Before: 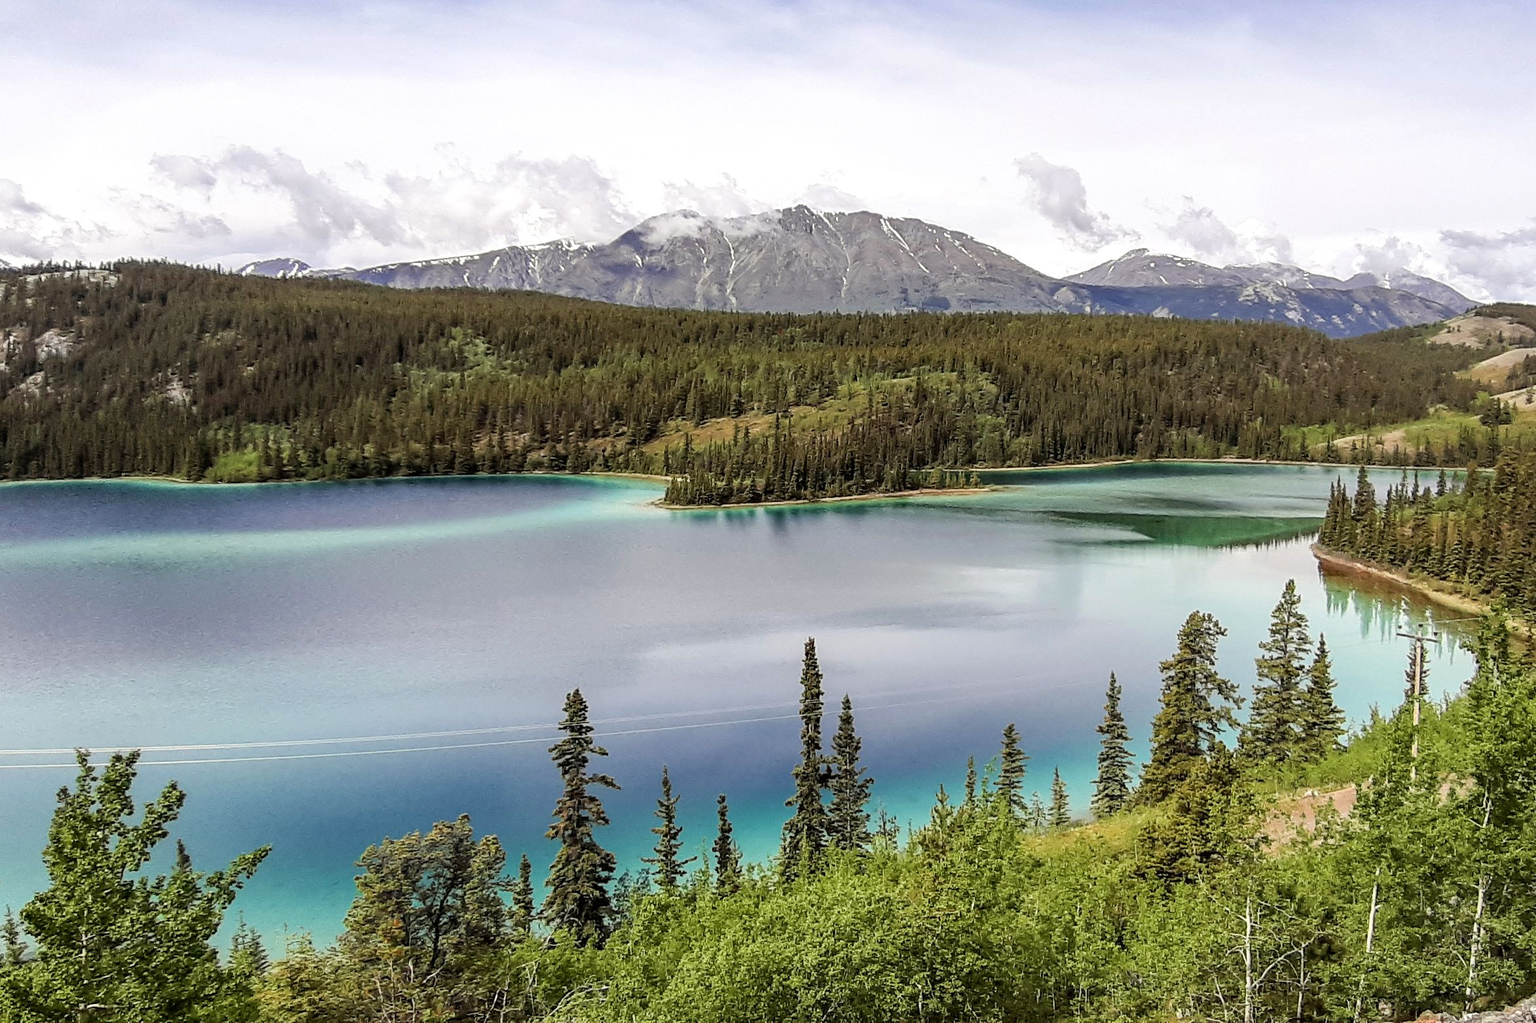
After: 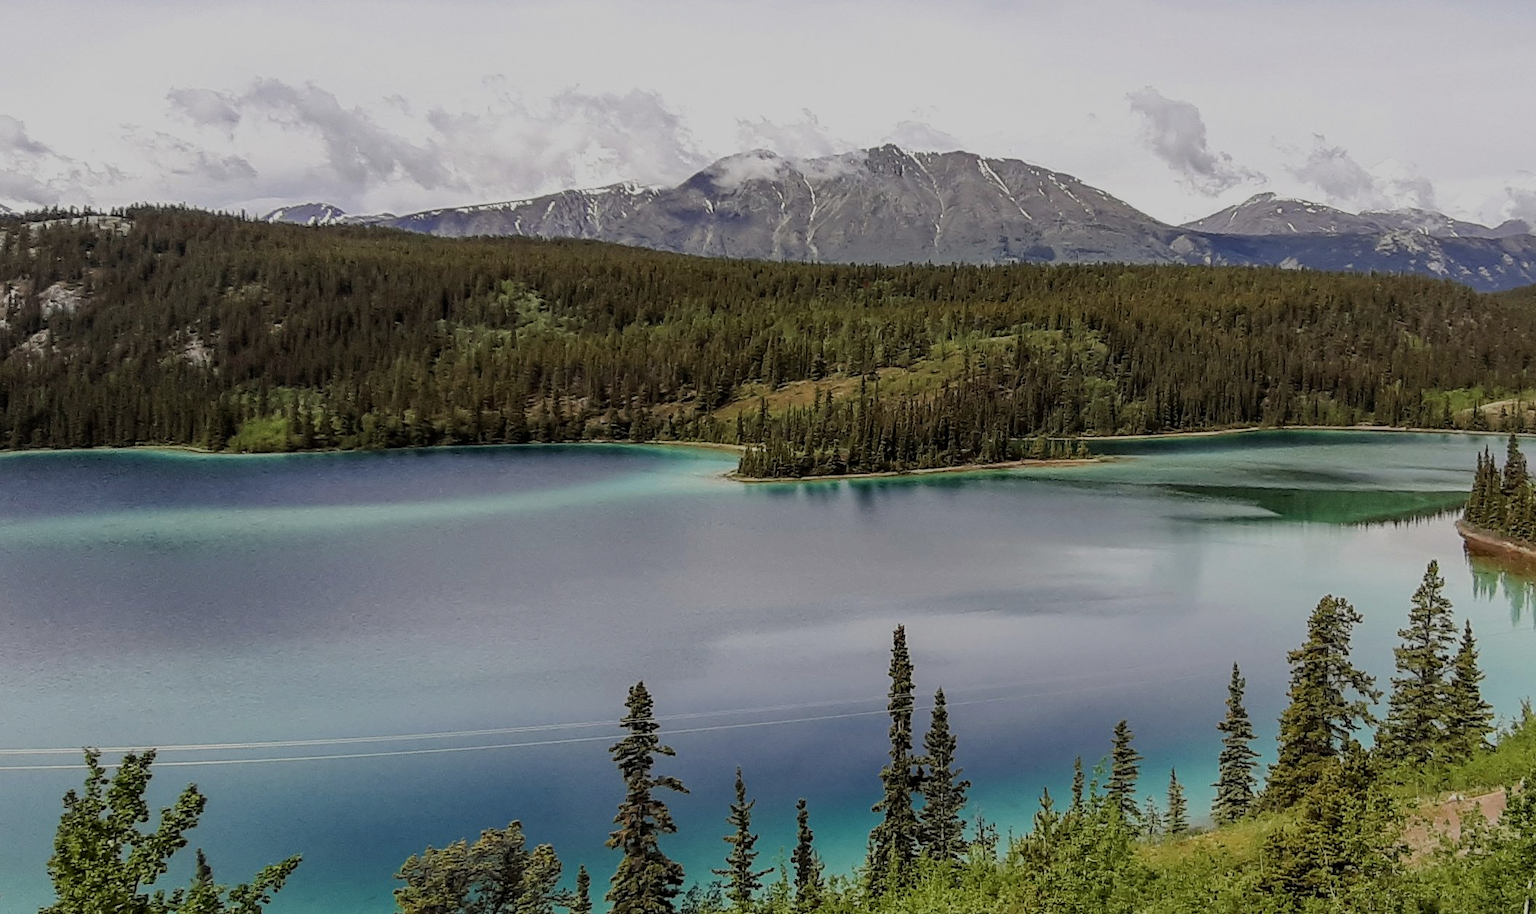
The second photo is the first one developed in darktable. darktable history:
exposure: black level correction 0, exposure -0.804 EV, compensate exposure bias true, compensate highlight preservation false
crop: top 7.414%, right 9.912%, bottom 12.068%
